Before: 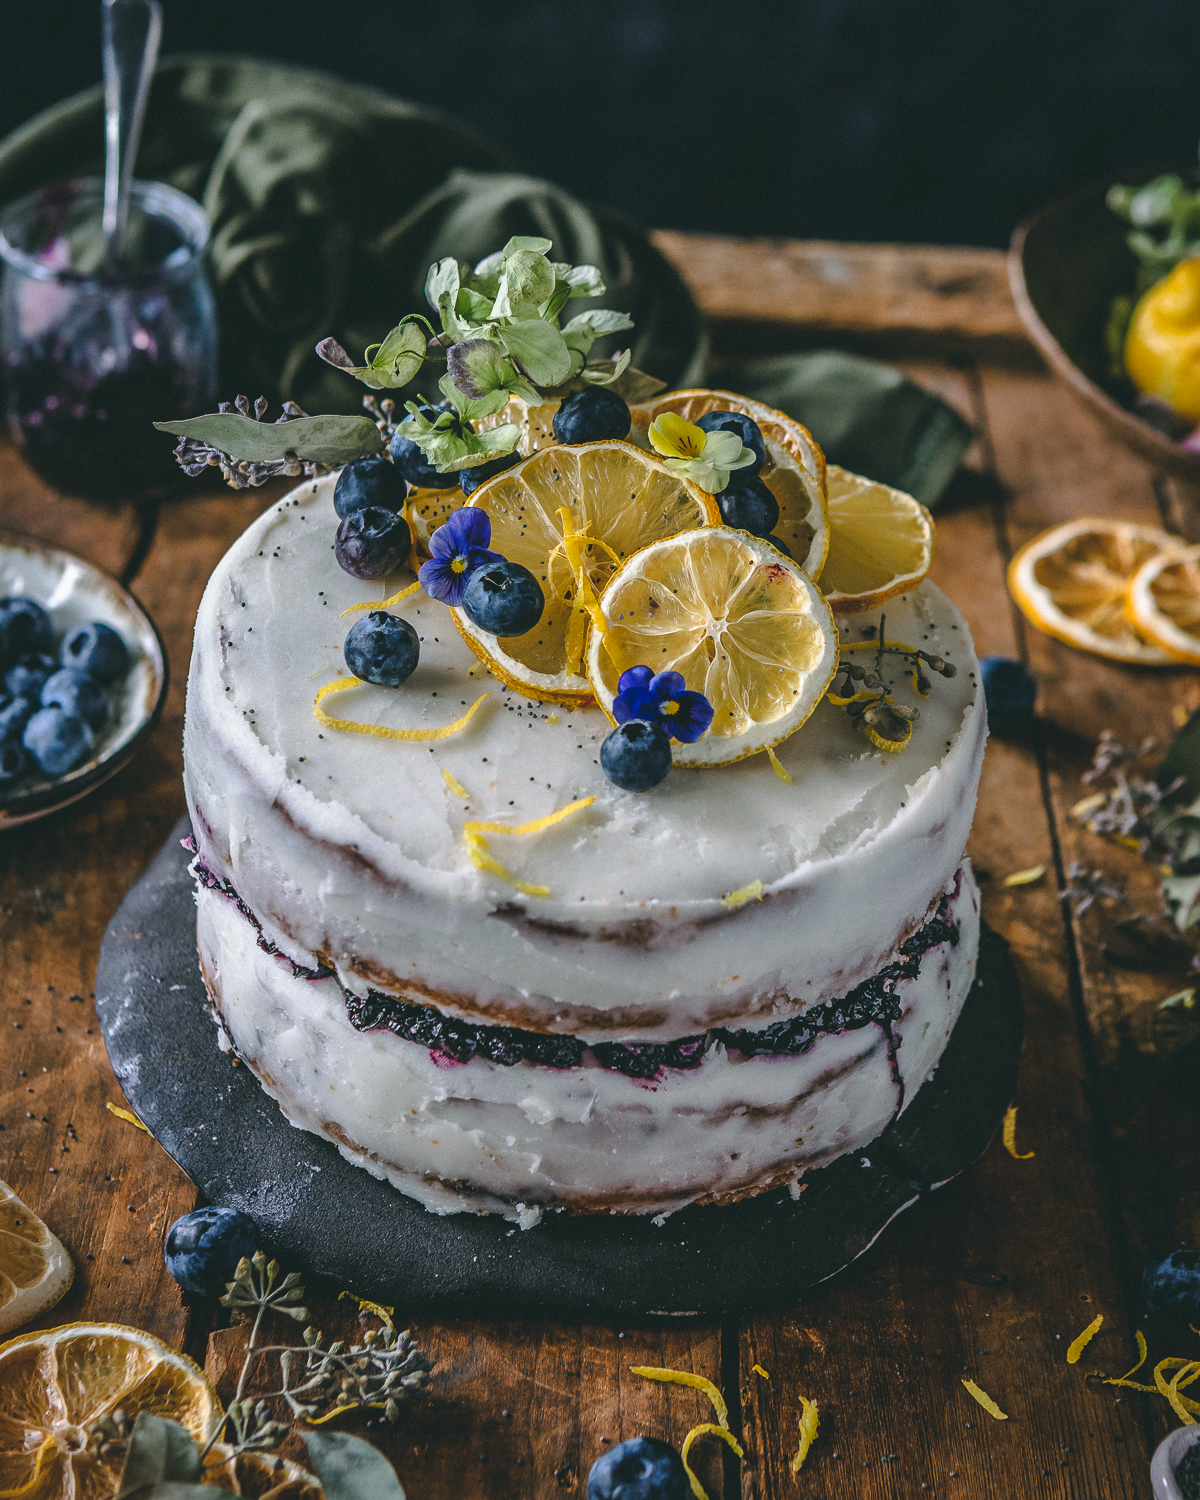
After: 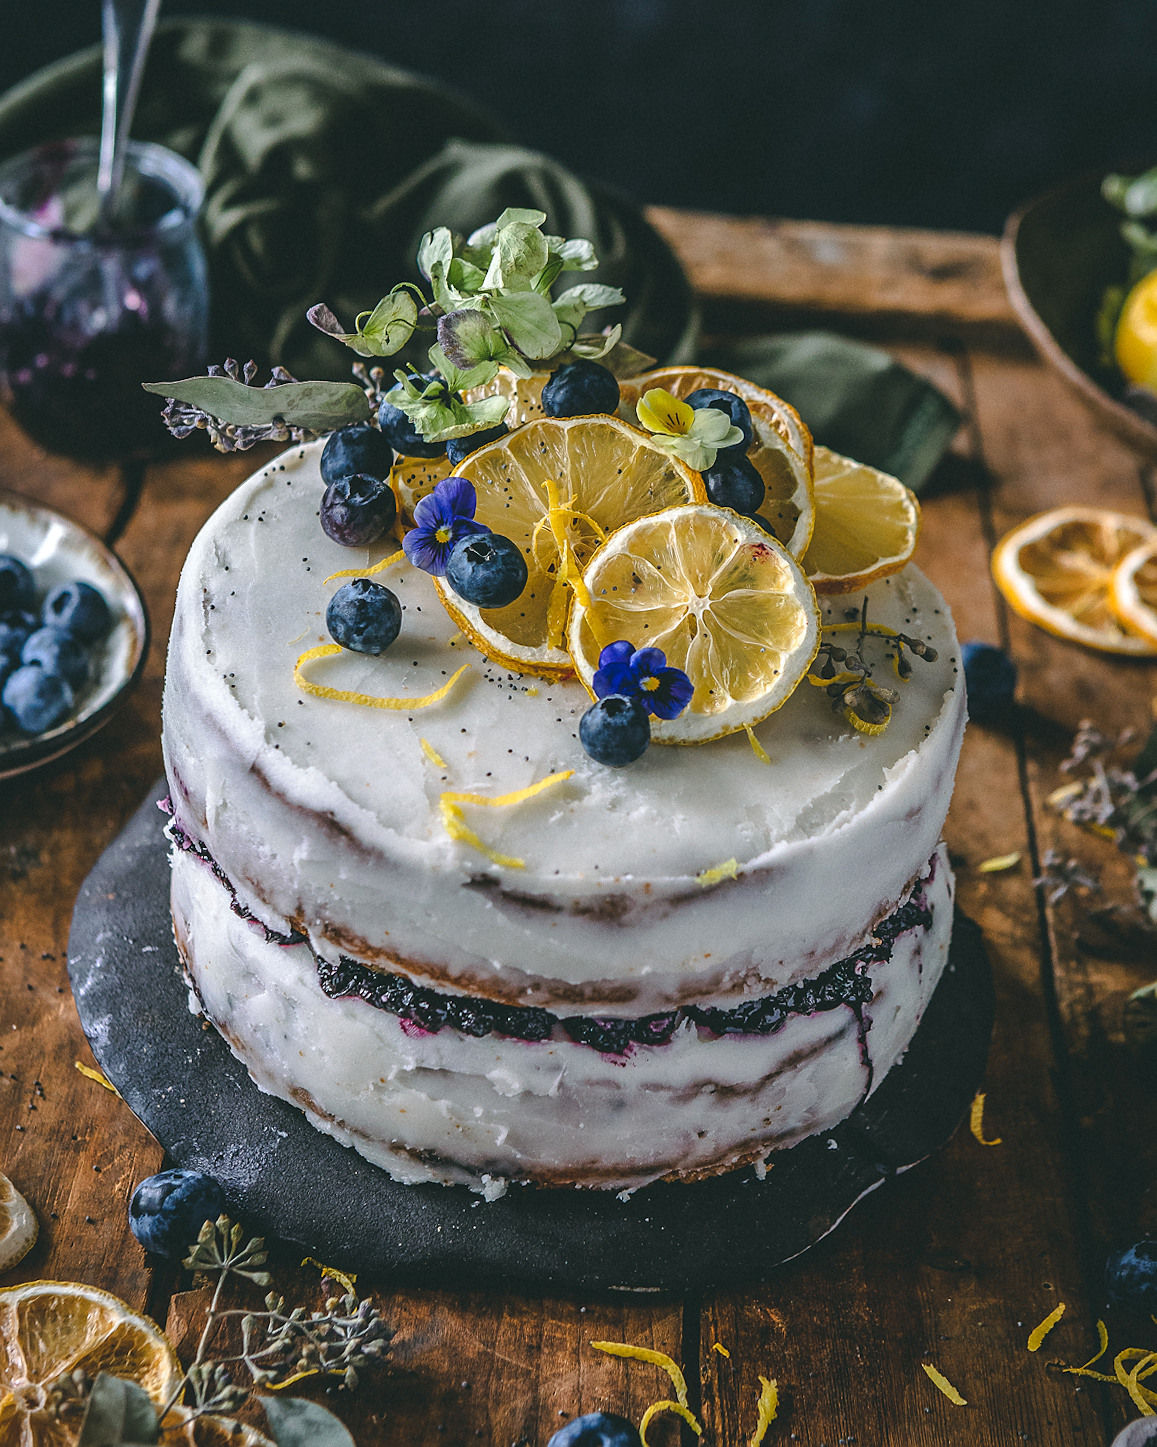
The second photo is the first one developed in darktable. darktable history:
sharpen: radius 1
exposure: exposure 0.131 EV, compensate highlight preservation false
crop and rotate: angle -1.69°
